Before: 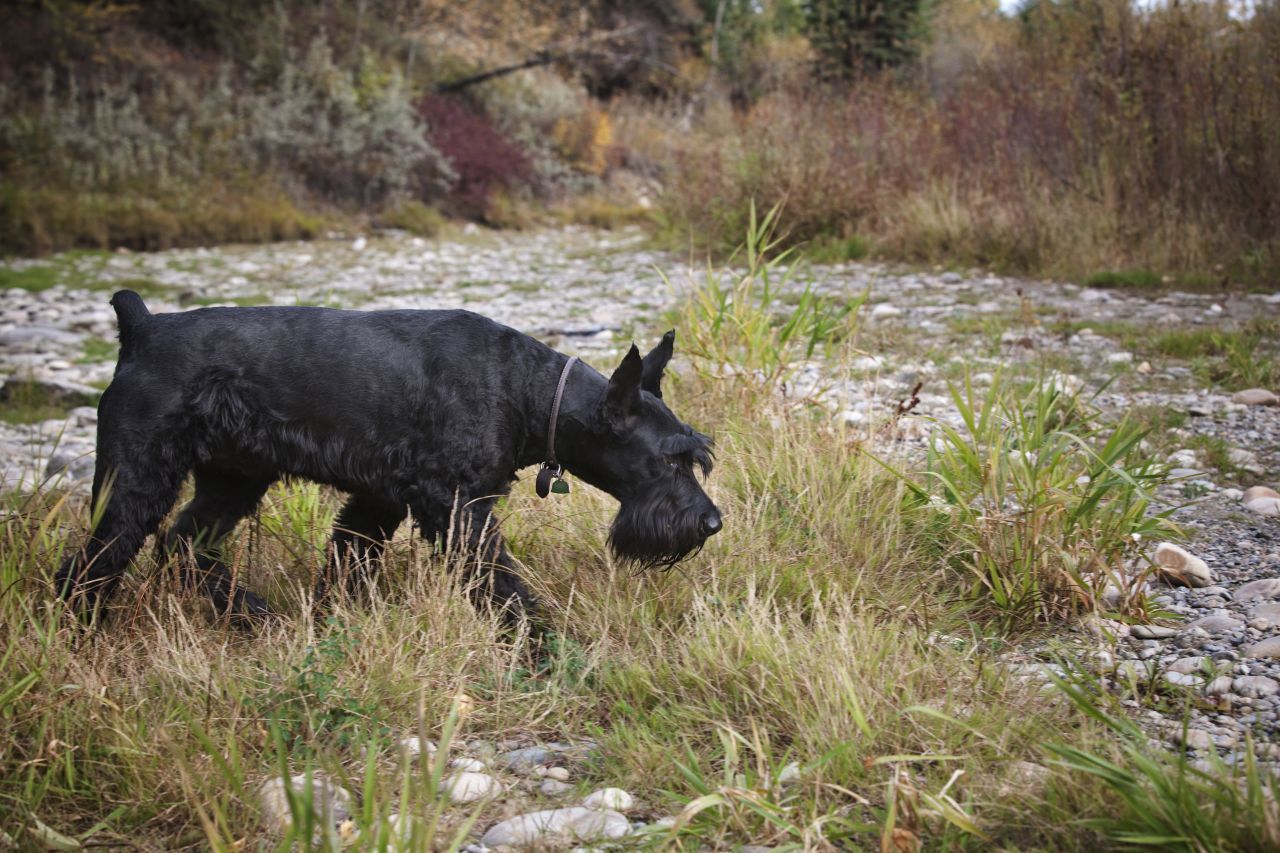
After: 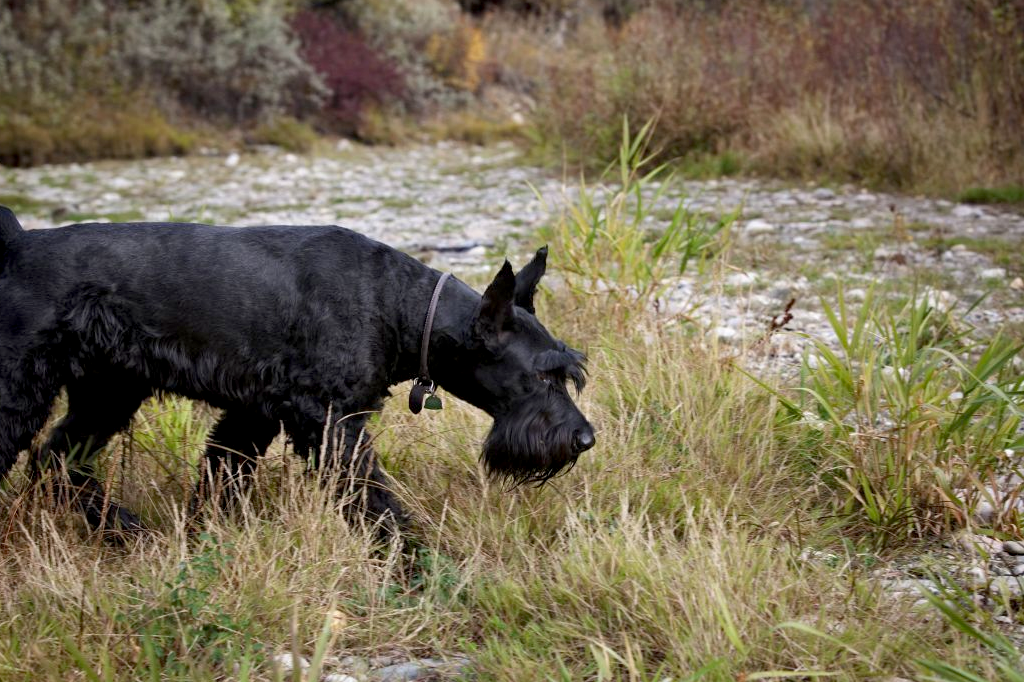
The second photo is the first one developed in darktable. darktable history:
crop and rotate: left 9.986%, top 9.959%, right 9.942%, bottom 9.997%
exposure: black level correction 0.011, compensate highlight preservation false
